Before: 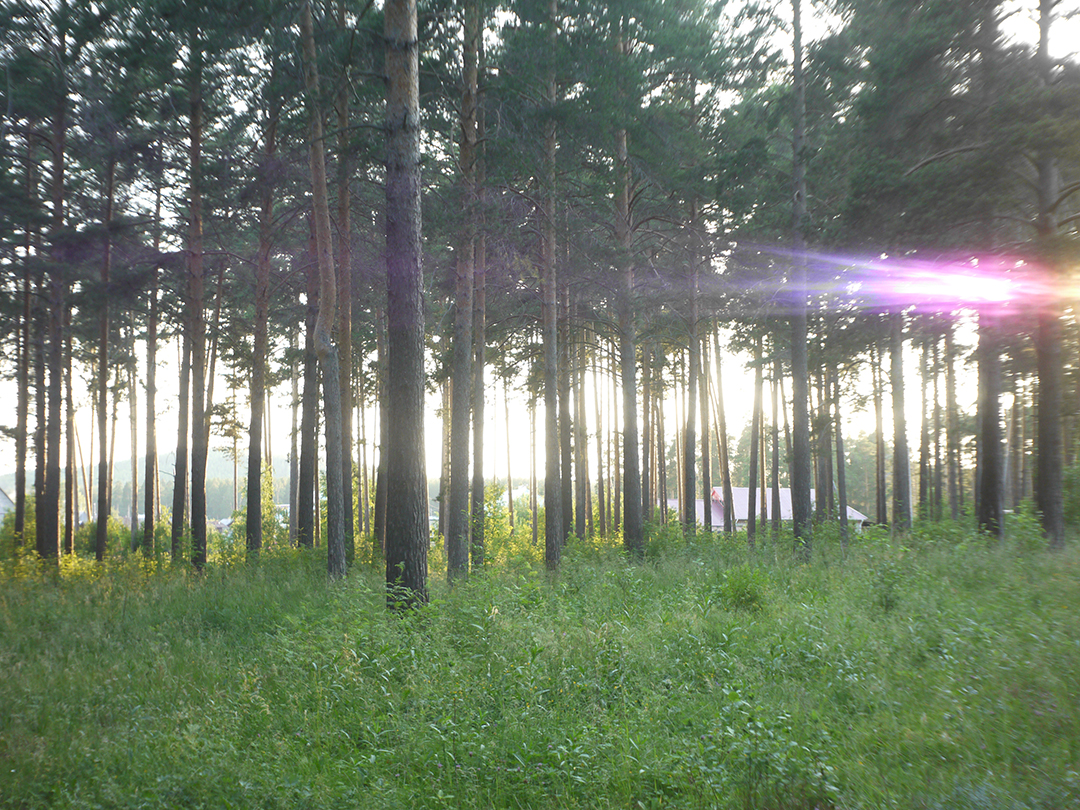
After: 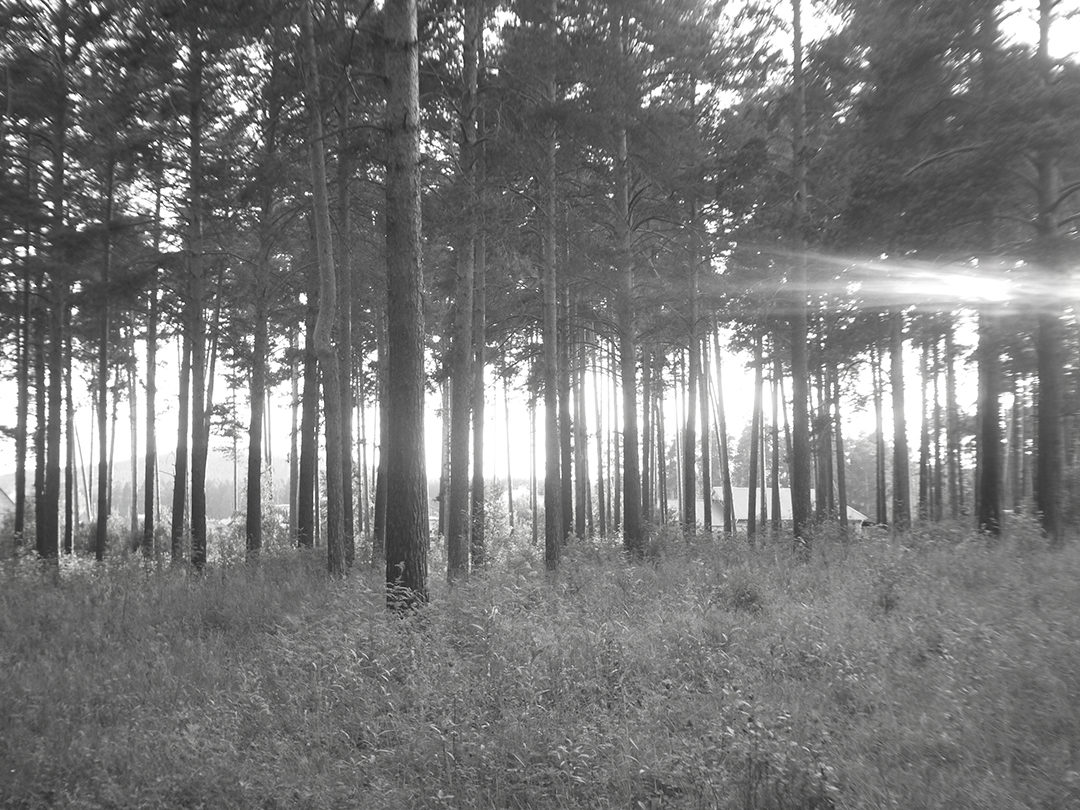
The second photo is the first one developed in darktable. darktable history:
contrast brightness saturation: saturation -0.985
